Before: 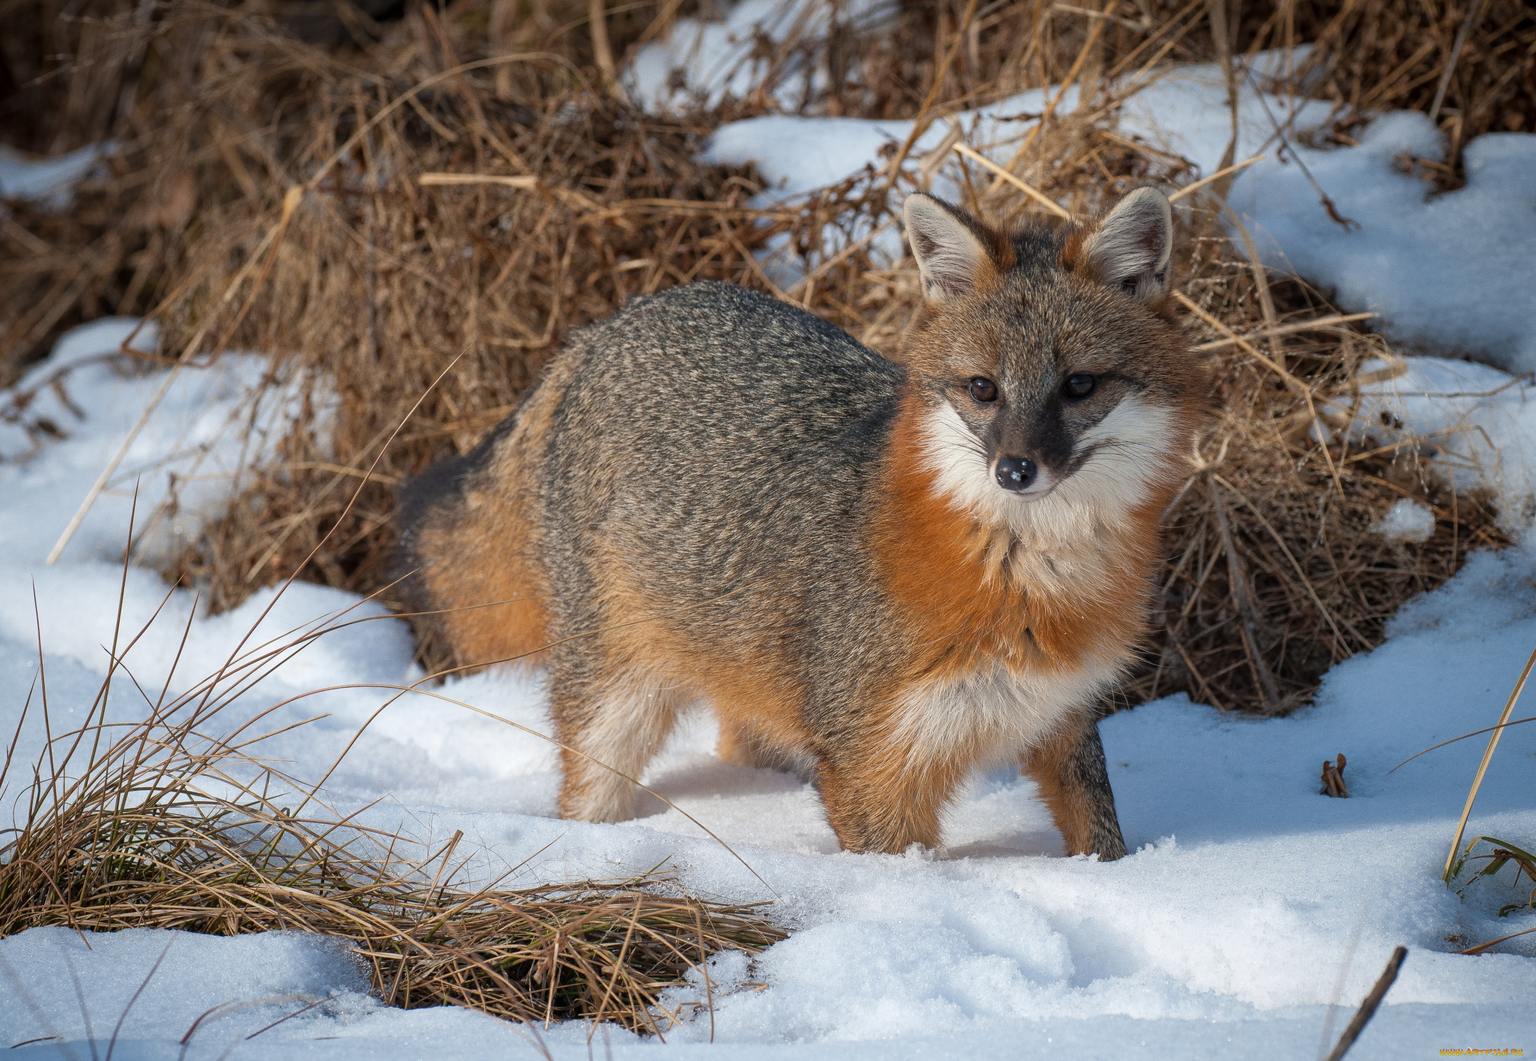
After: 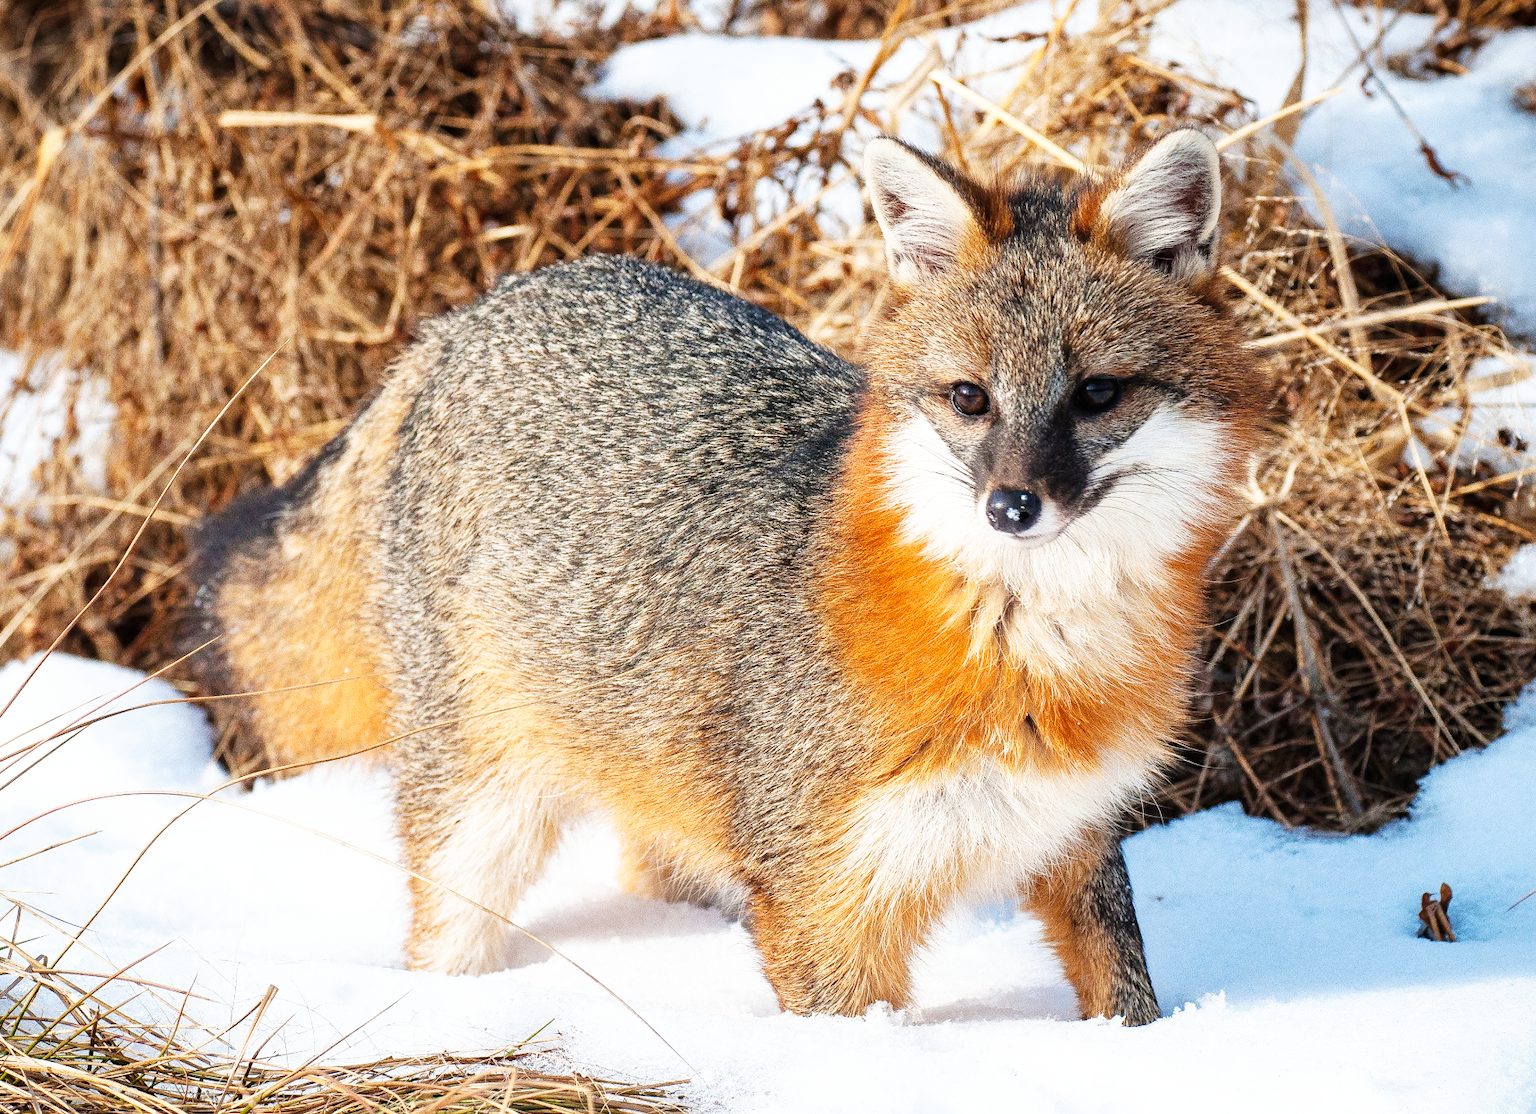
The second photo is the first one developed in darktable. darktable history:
base curve: curves: ch0 [(0, 0) (0.007, 0.004) (0.027, 0.03) (0.046, 0.07) (0.207, 0.54) (0.442, 0.872) (0.673, 0.972) (1, 1)], preserve colors none
tone equalizer: smoothing diameter 24.81%, edges refinement/feathering 7.24, preserve details guided filter
crop: left 16.544%, top 8.499%, right 8.222%, bottom 12.462%
exposure: exposure 0.2 EV, compensate exposure bias true, compensate highlight preservation false
